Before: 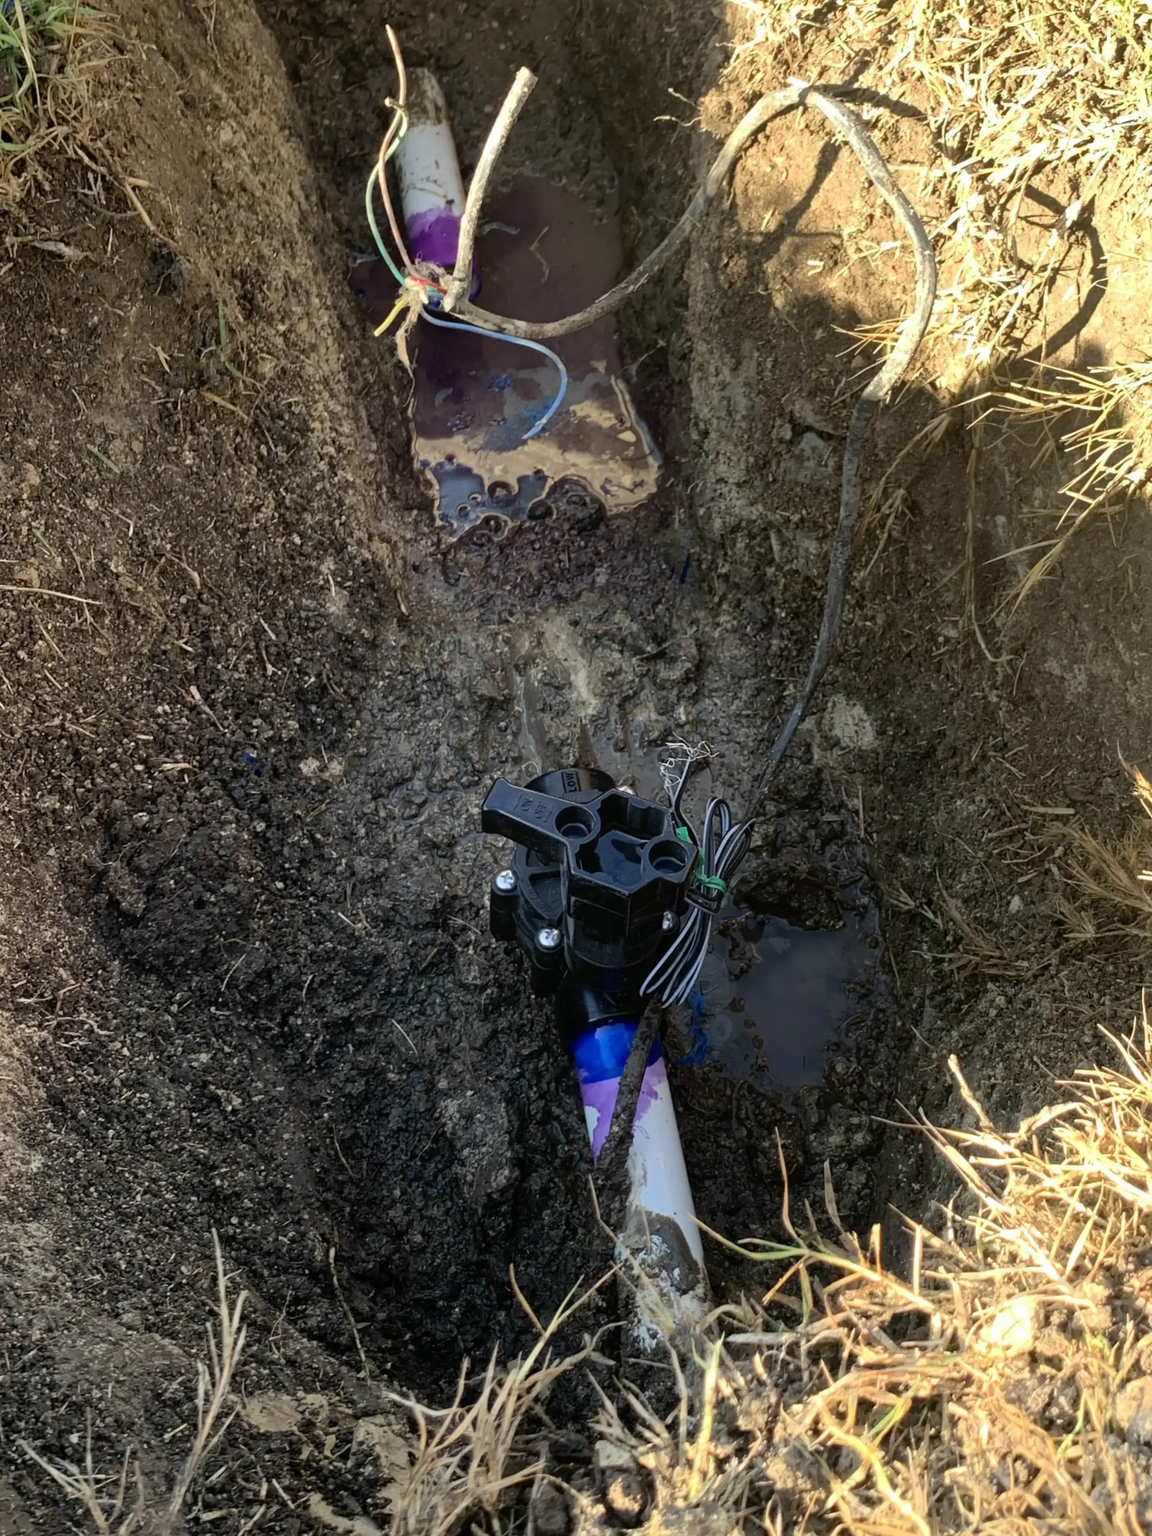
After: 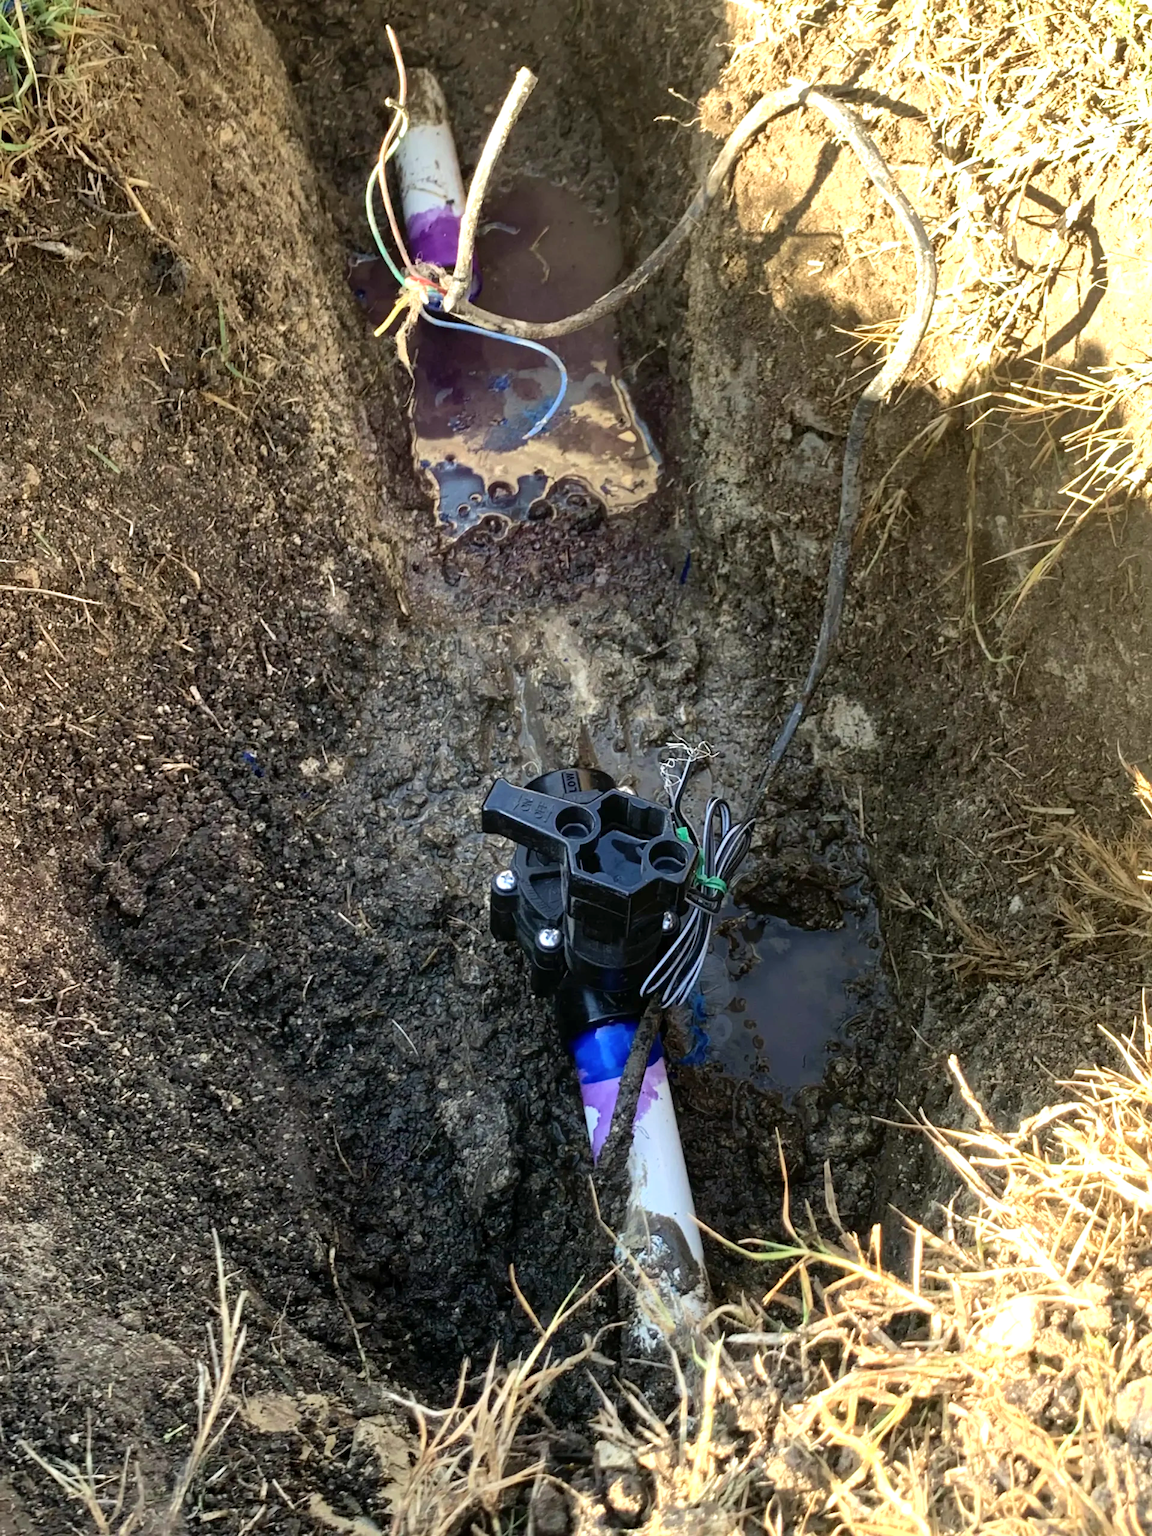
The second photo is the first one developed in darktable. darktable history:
local contrast: mode bilateral grid, contrast 100, coarseness 100, detail 108%, midtone range 0.2
exposure: exposure 0.661 EV, compensate highlight preservation false
velvia: strength 15%
